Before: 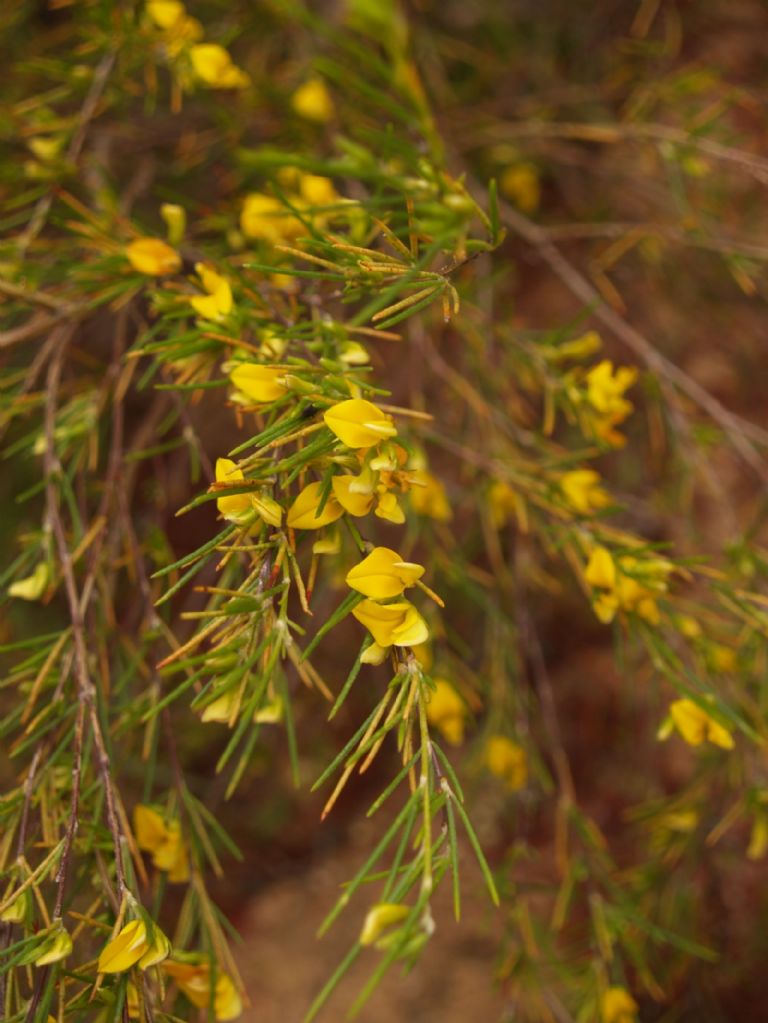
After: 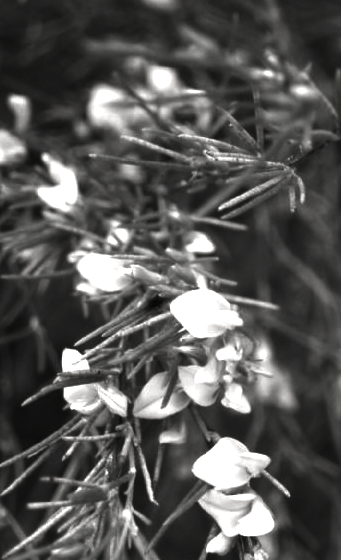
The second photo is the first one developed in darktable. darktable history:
exposure: black level correction 0, exposure 1.2 EV, compensate highlight preservation false
contrast brightness saturation: contrast -0.026, brightness -0.594, saturation -0.988
crop: left 20.139%, top 10.775%, right 35.378%, bottom 34.44%
